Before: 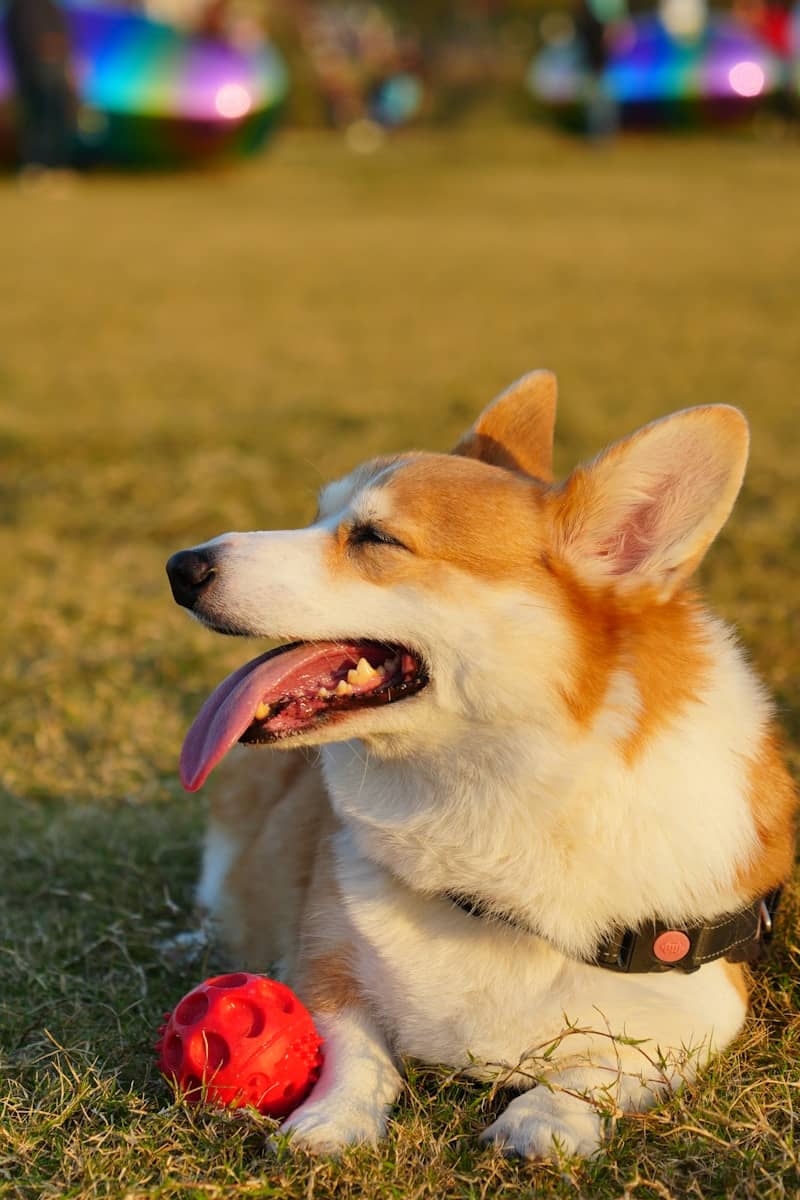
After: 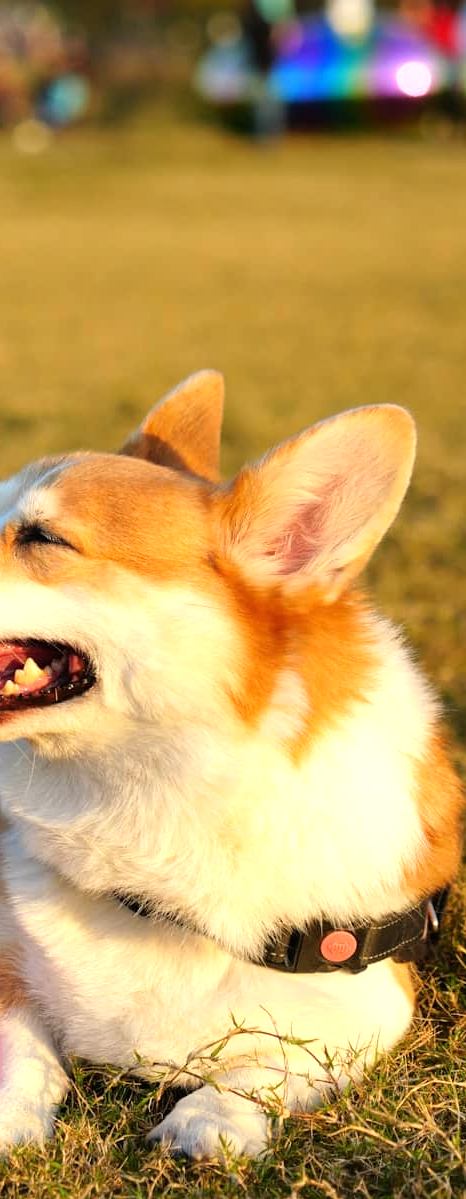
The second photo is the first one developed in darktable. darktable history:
tone equalizer: -8 EV -0.757 EV, -7 EV -0.677 EV, -6 EV -0.565 EV, -5 EV -0.367 EV, -3 EV 0.382 EV, -2 EV 0.6 EV, -1 EV 0.698 EV, +0 EV 0.781 EV, mask exposure compensation -0.496 EV
crop: left 41.689%
exposure: black level correction 0, compensate highlight preservation false
